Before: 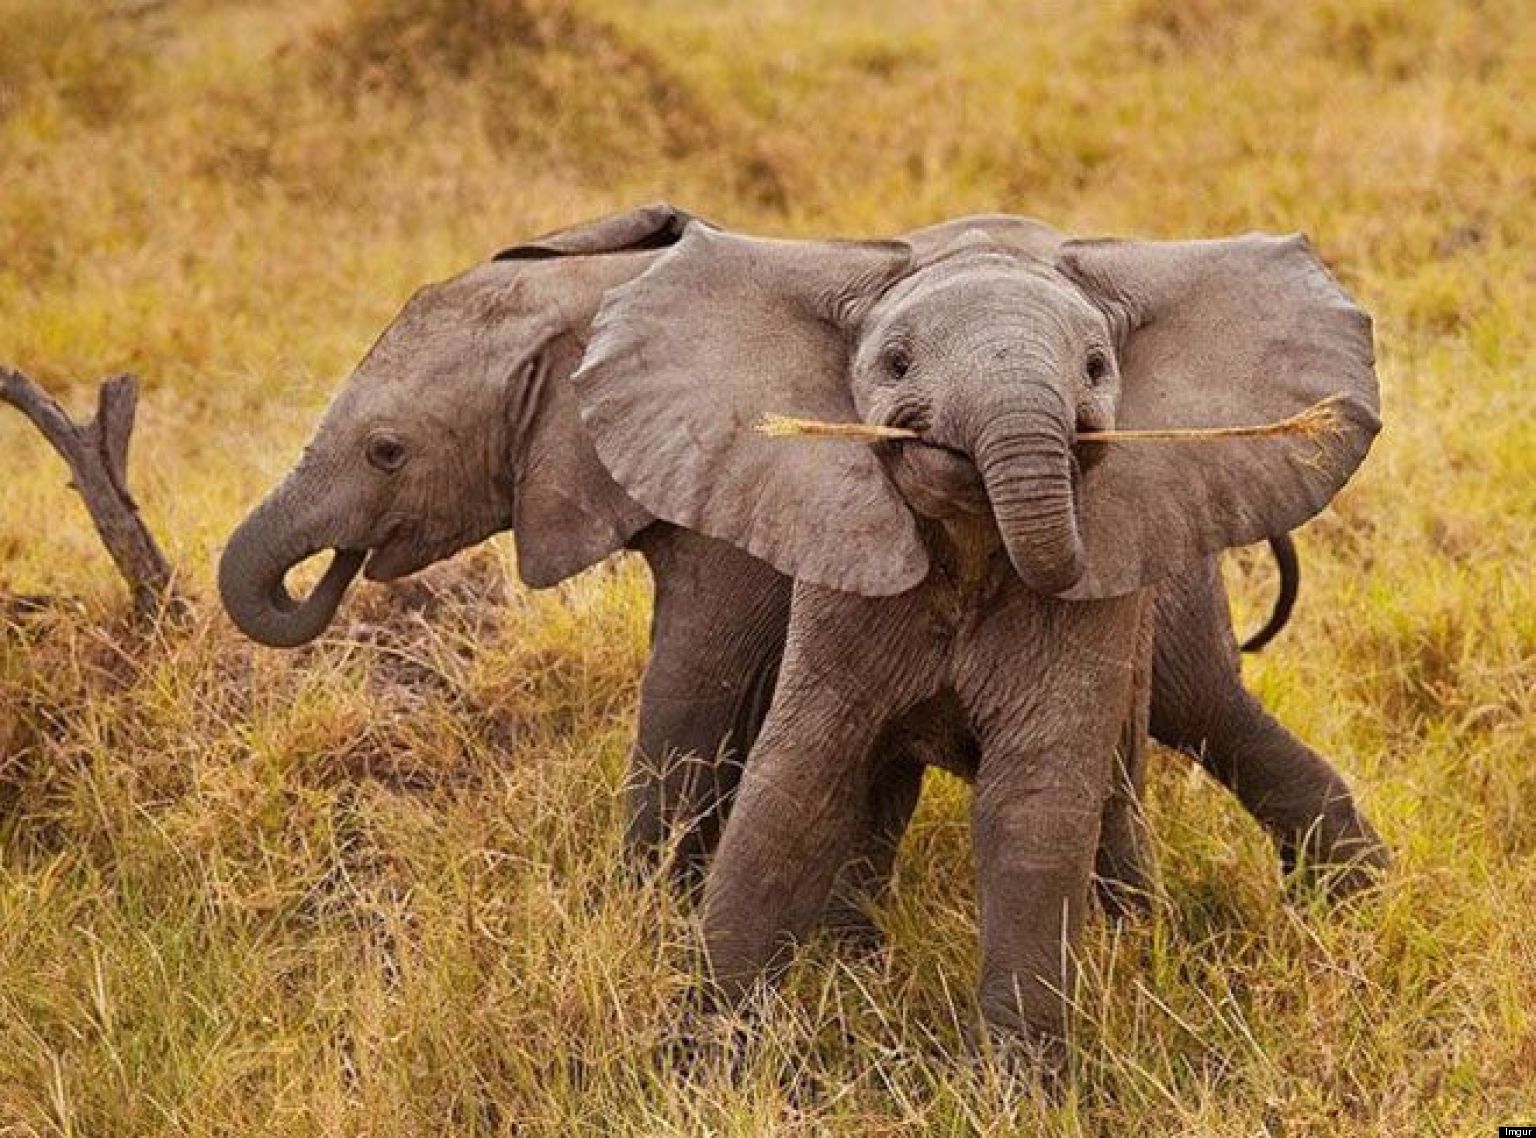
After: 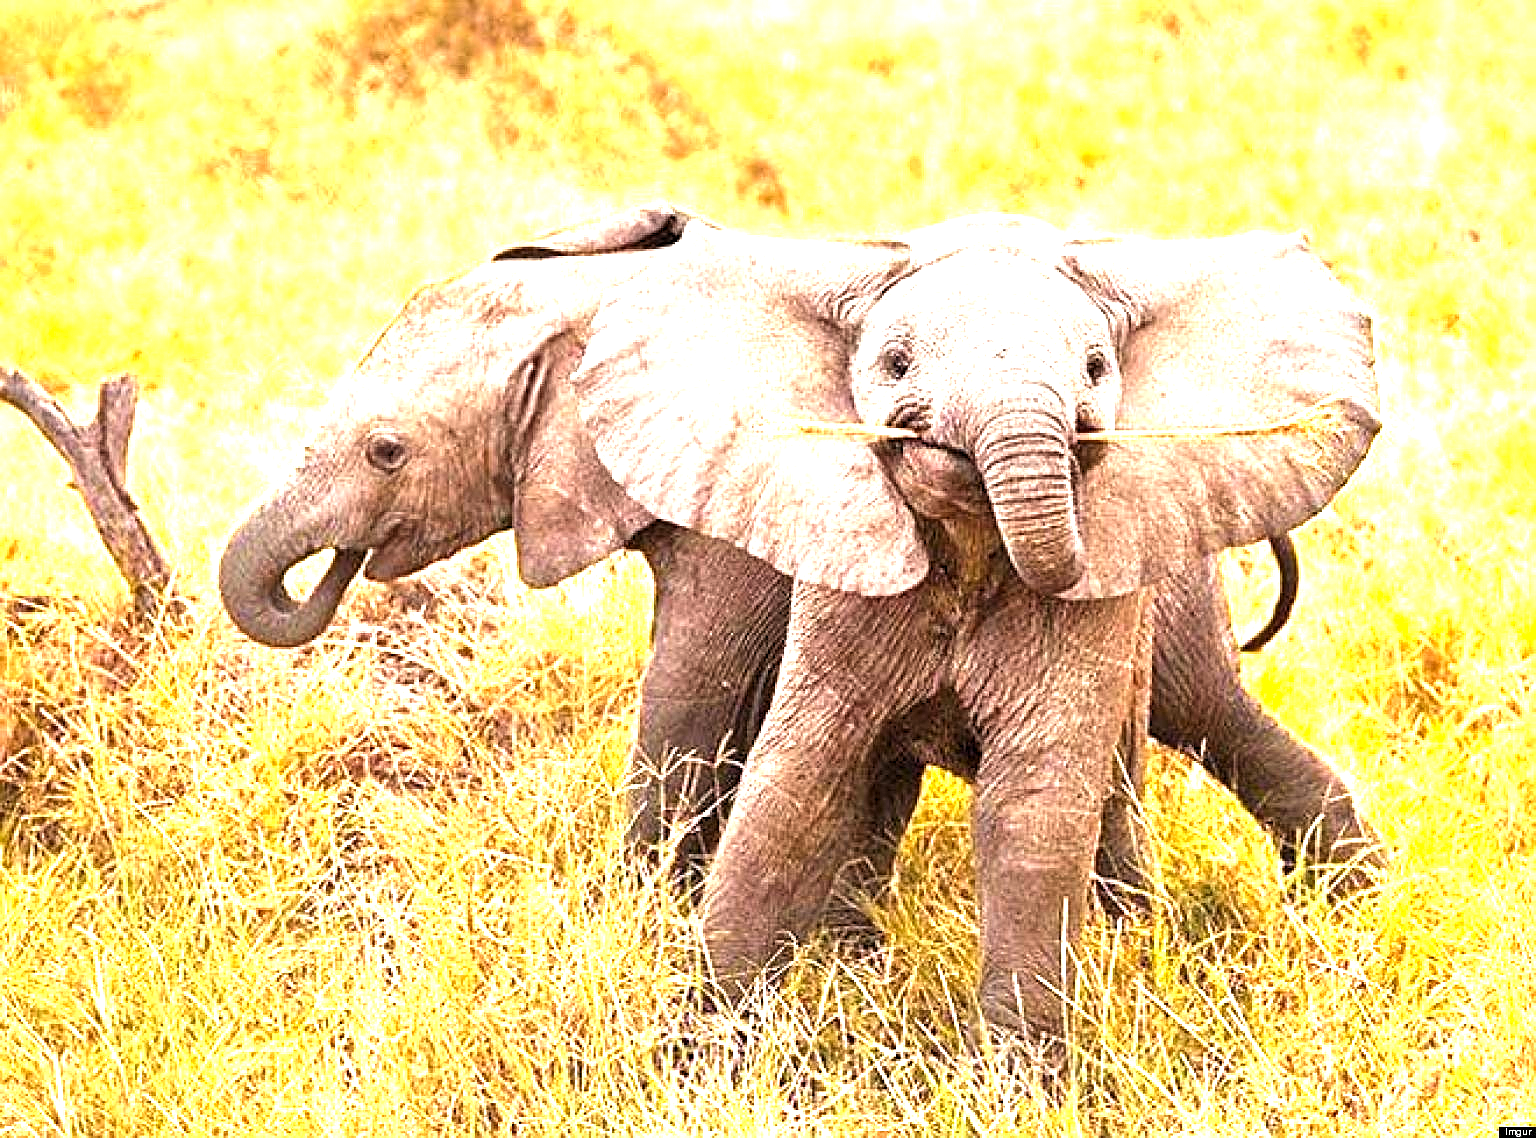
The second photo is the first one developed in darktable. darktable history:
levels: levels [0.012, 0.367, 0.697]
exposure: exposure 0.993 EV, compensate highlight preservation false
sharpen: on, module defaults
